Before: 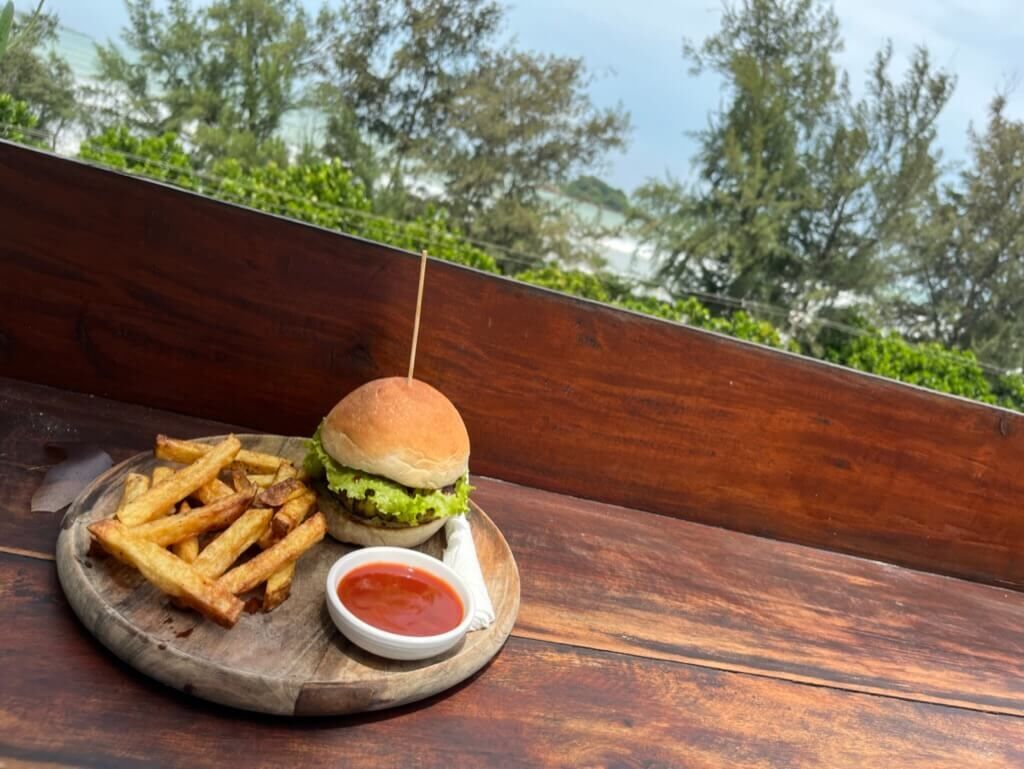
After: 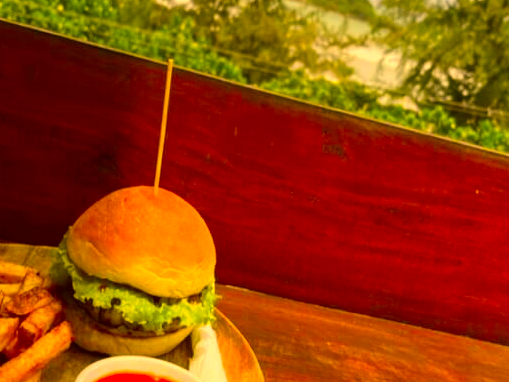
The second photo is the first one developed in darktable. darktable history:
crop: left 24.814%, top 24.886%, right 25.445%, bottom 25.362%
color correction: highlights a* 10.93, highlights b* 30.76, shadows a* 2.6, shadows b* 17.56, saturation 1.73
